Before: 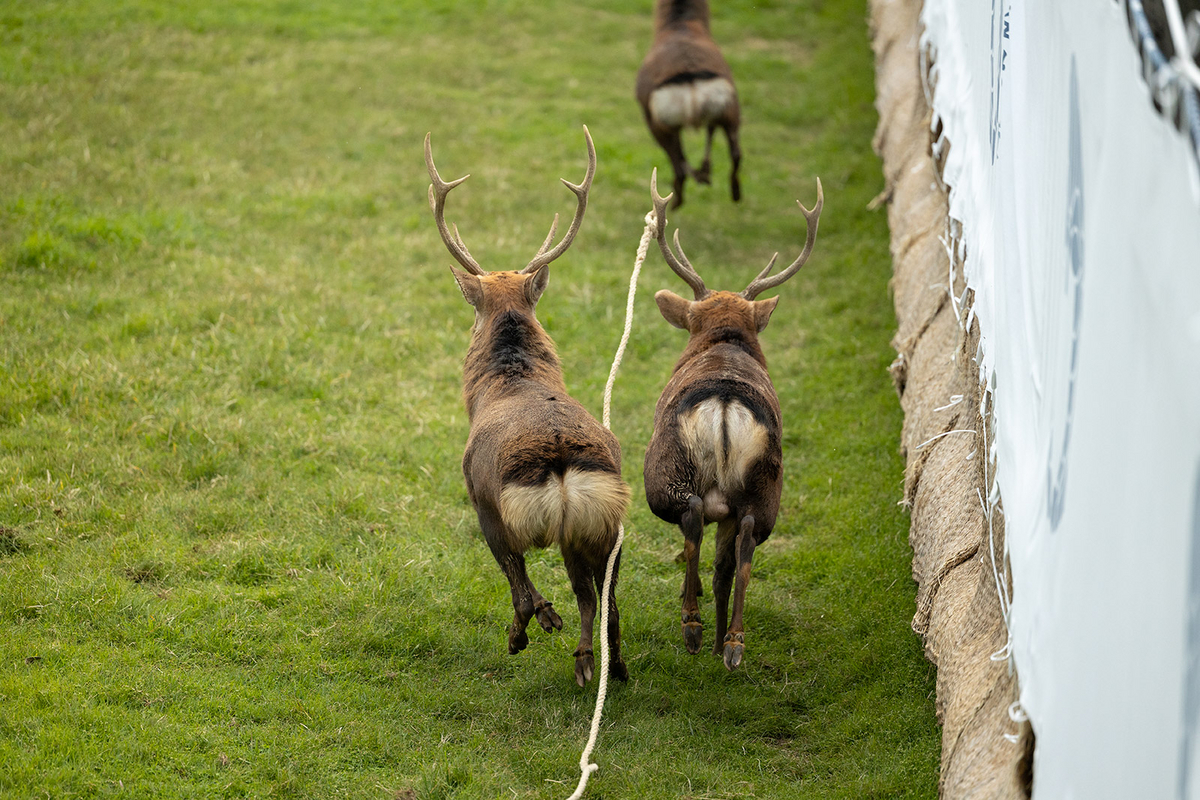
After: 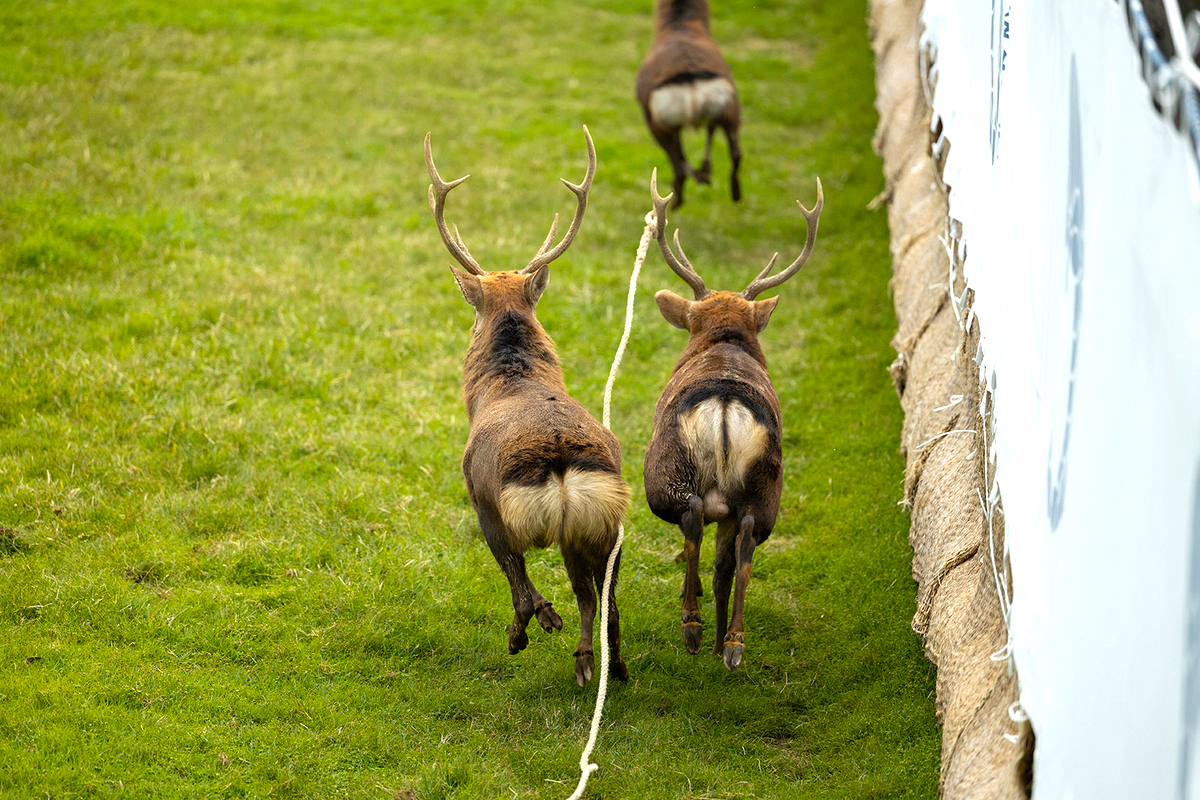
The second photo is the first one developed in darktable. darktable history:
color balance rgb: linear chroma grading › mid-tones 7.571%, perceptual saturation grading › global saturation 8.767%, perceptual brilliance grading › global brilliance 10.521%, global vibrance 20%
